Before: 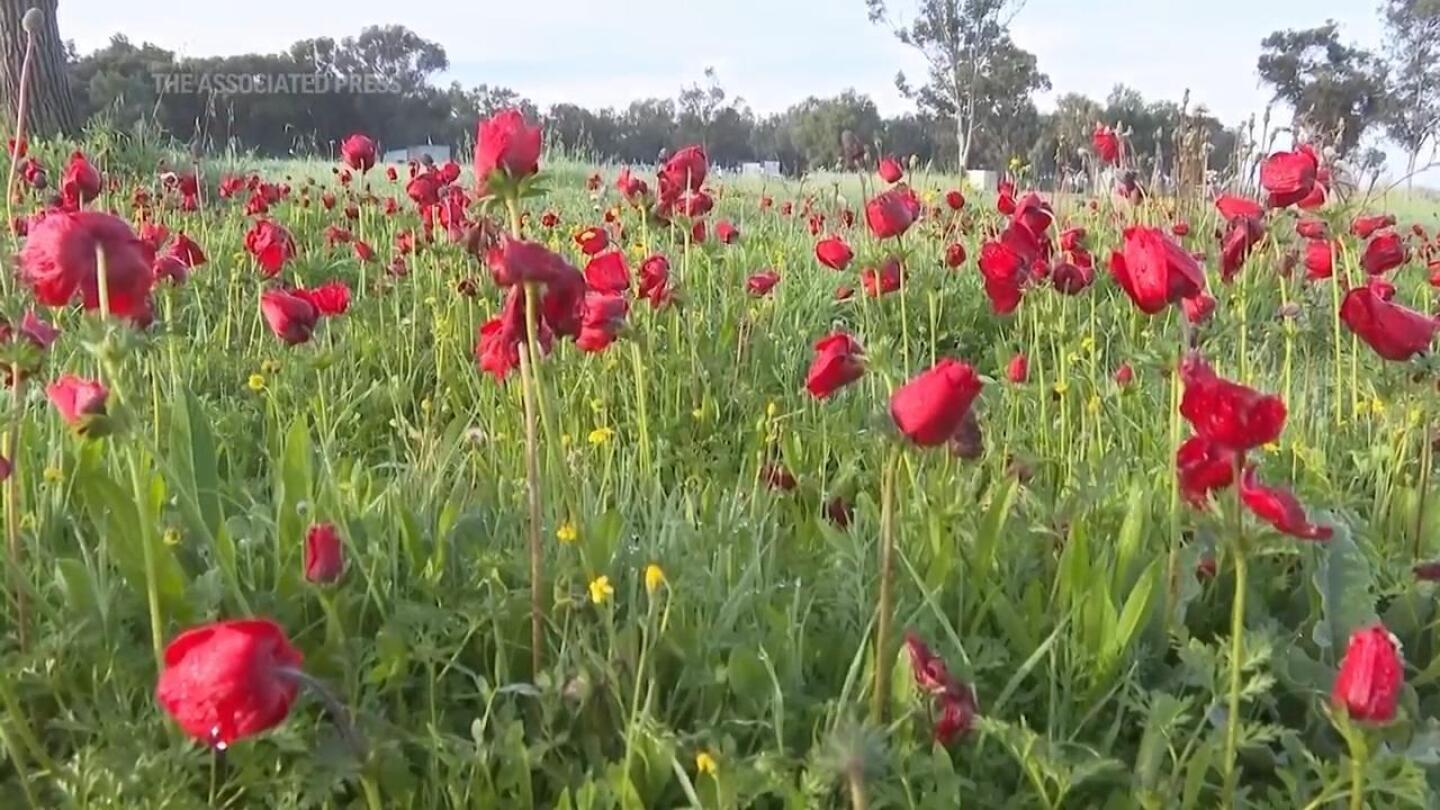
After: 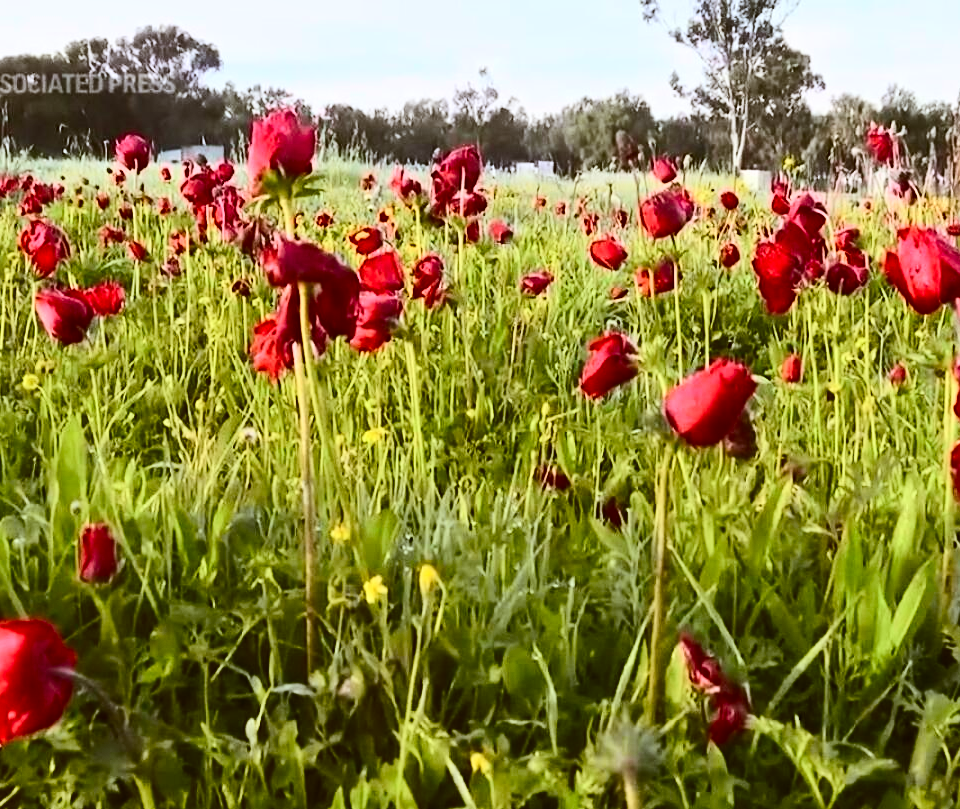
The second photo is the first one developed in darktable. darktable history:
exposure: exposure -0.04 EV, compensate highlight preservation false
color correction: highlights a* -0.482, highlights b* 0.161, shadows a* 4.66, shadows b* 20.72
tone curve: curves: ch0 [(0, 0) (0.126, 0.061) (0.338, 0.285) (0.494, 0.518) (0.703, 0.762) (1, 1)]; ch1 [(0, 0) (0.364, 0.322) (0.443, 0.441) (0.5, 0.501) (0.55, 0.578) (1, 1)]; ch2 [(0, 0) (0.44, 0.424) (0.501, 0.499) (0.557, 0.564) (0.613, 0.682) (0.707, 0.746) (1, 1)], color space Lab, independent channels, preserve colors none
contrast brightness saturation: contrast 0.28
shadows and highlights: soften with gaussian
crop and rotate: left 15.754%, right 17.579%
rotate and perspective: automatic cropping original format, crop left 0, crop top 0
white balance: red 1, blue 1
